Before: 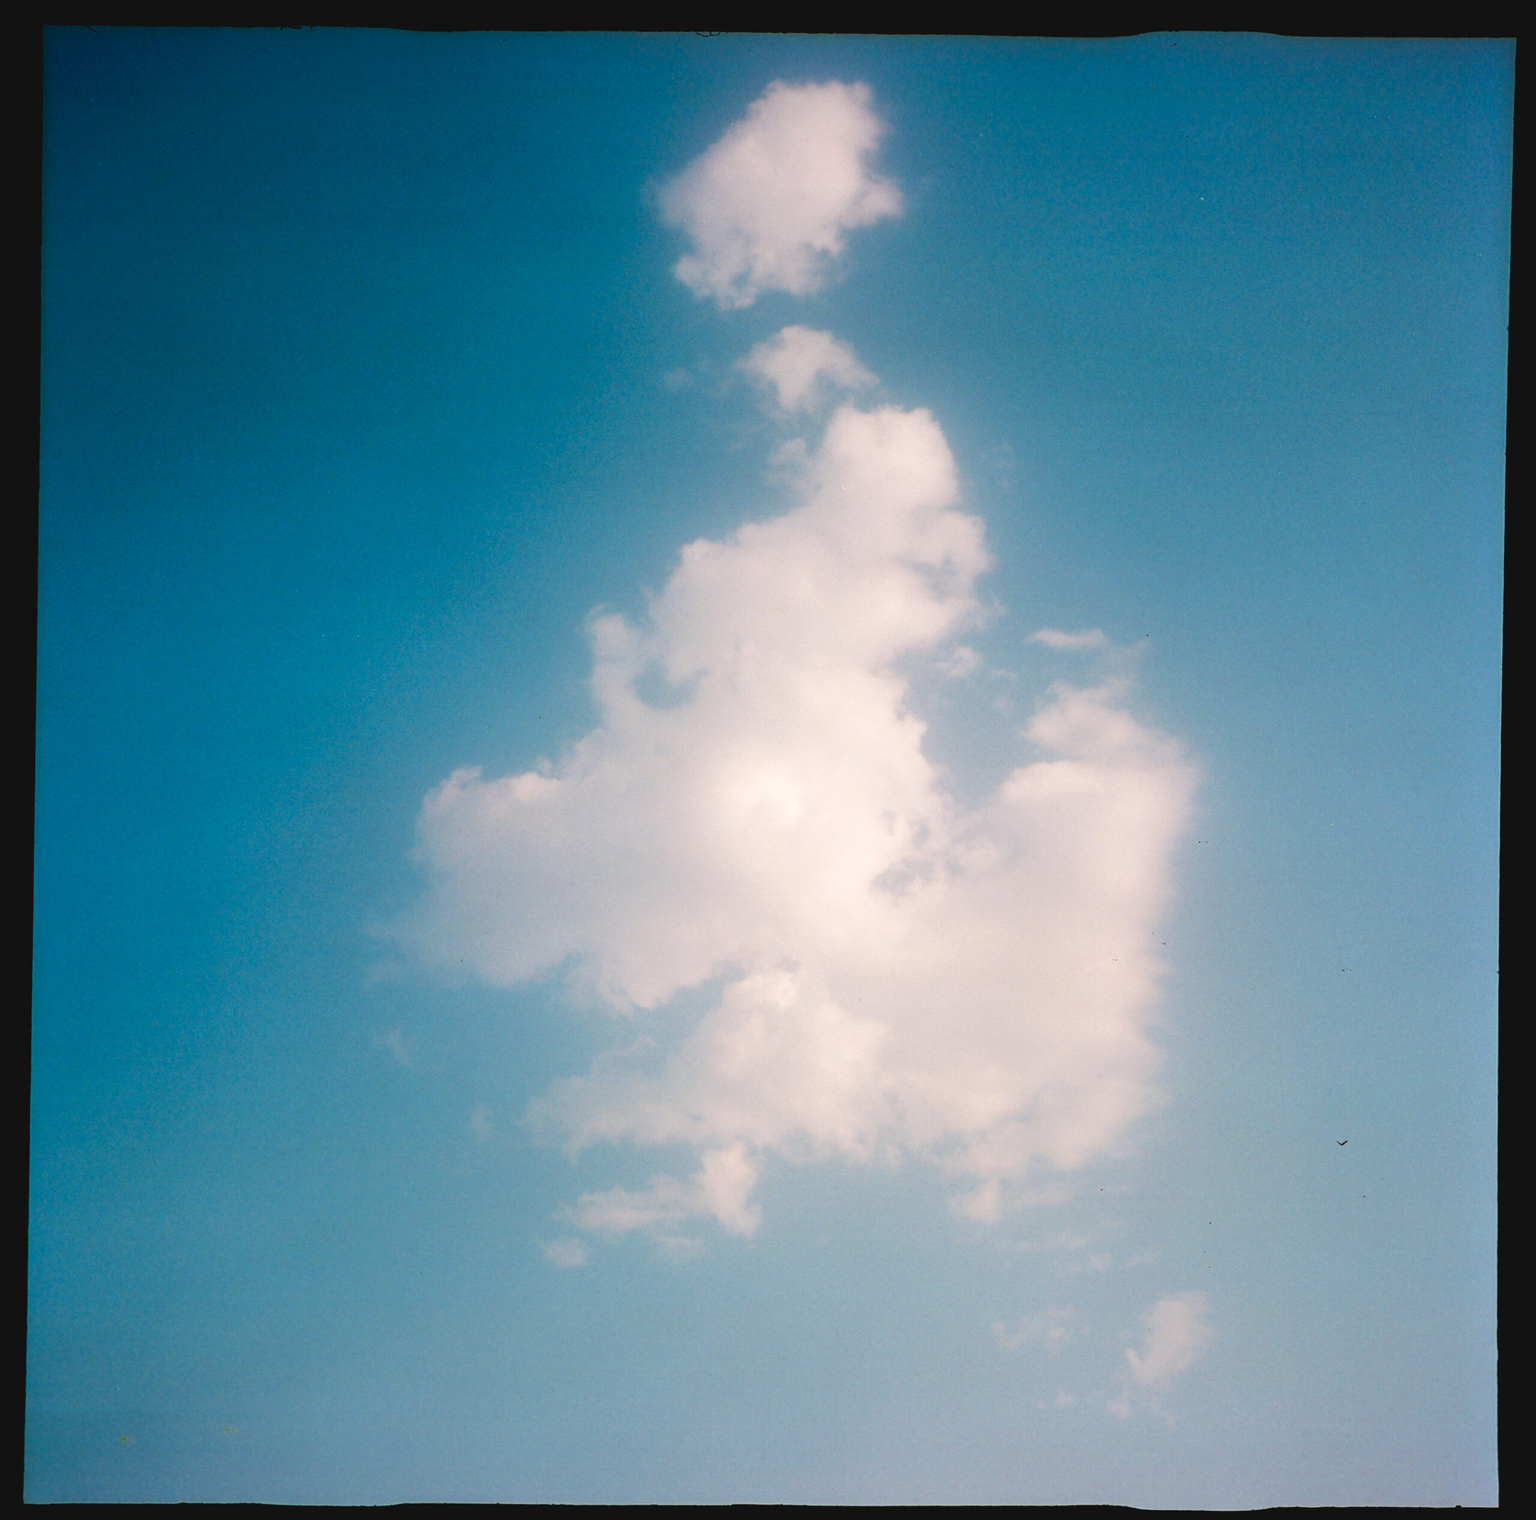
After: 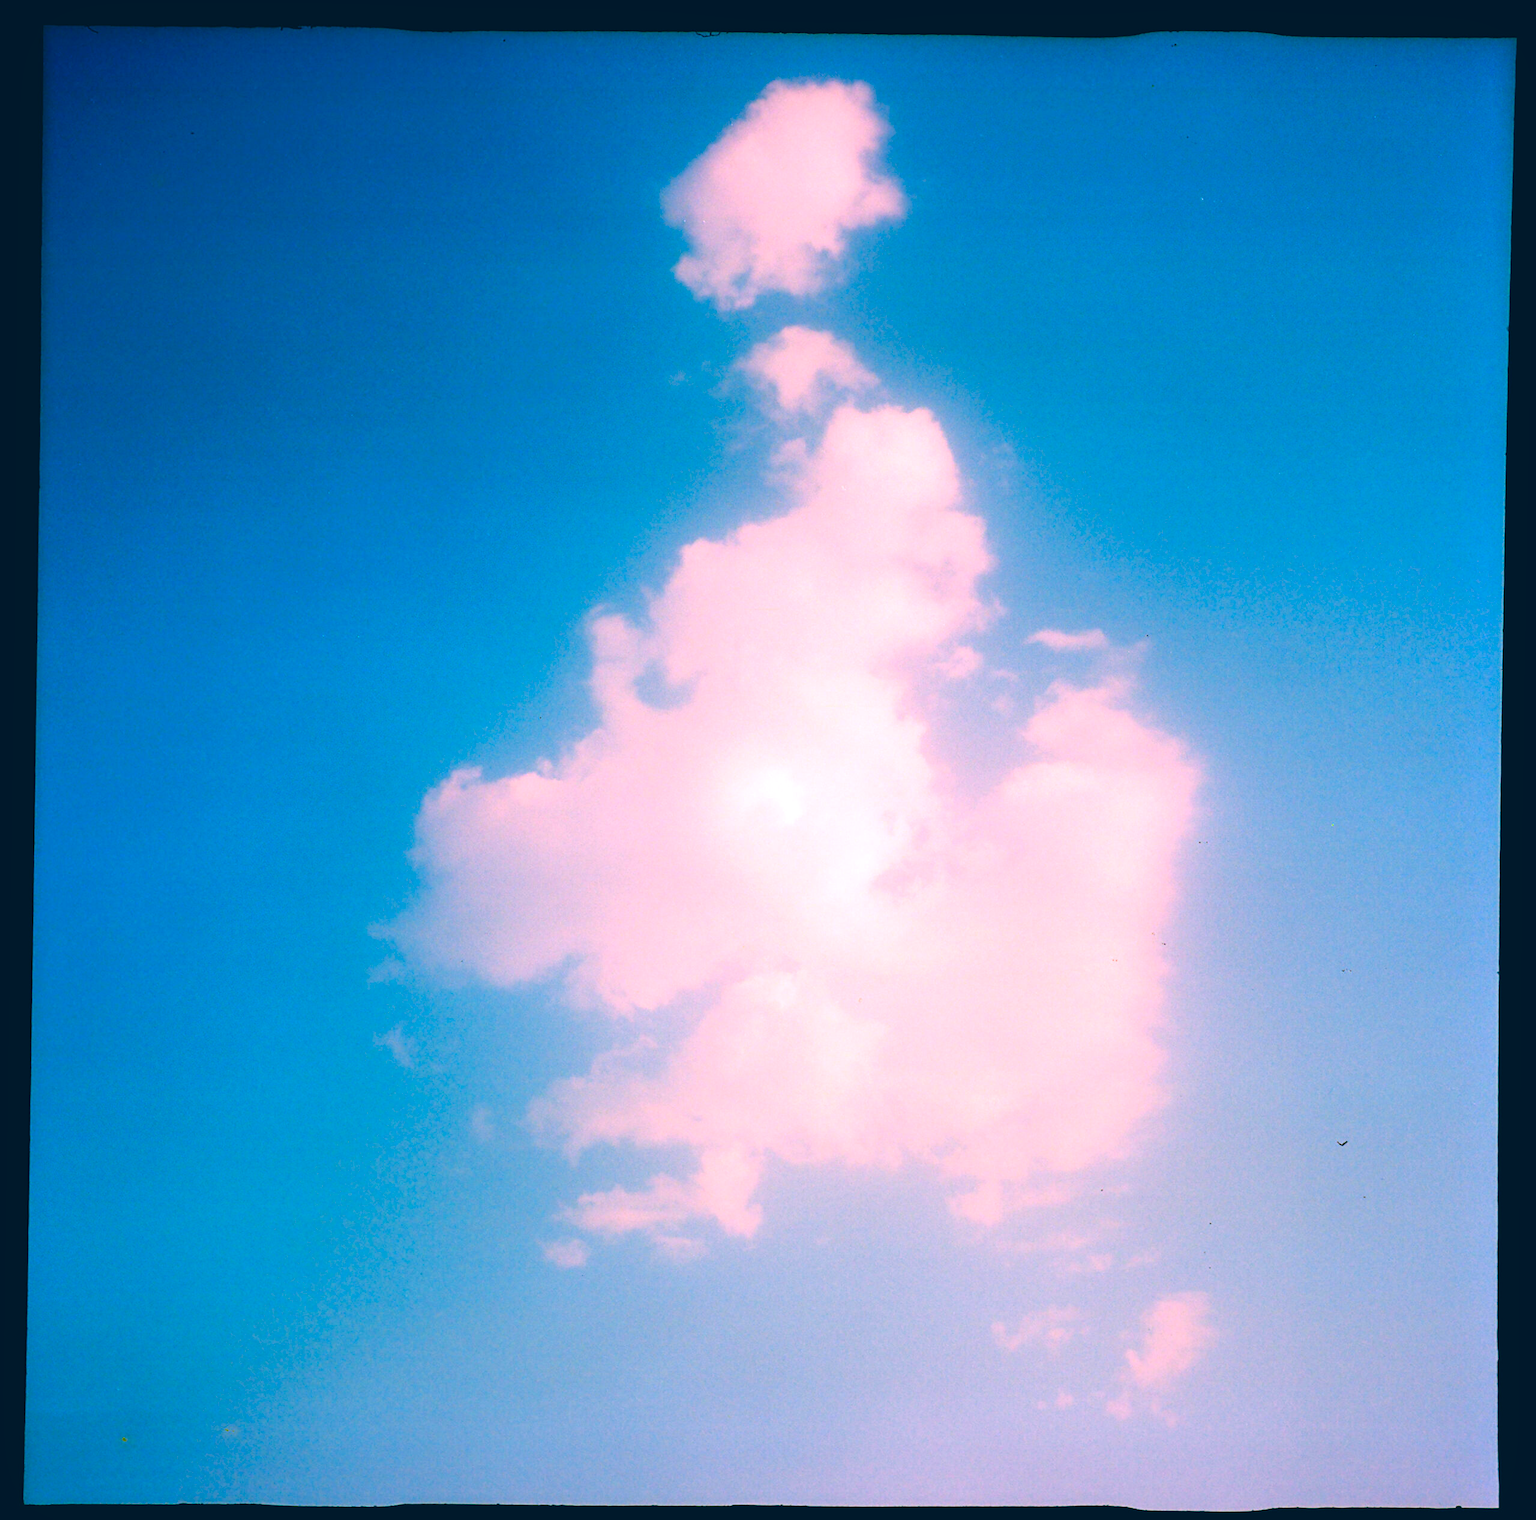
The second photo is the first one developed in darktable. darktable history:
color zones: curves: ch0 [(0, 0.5) (0.143, 0.5) (0.286, 0.5) (0.429, 0.5) (0.571, 0.5) (0.714, 0.476) (0.857, 0.5) (1, 0.5)]; ch2 [(0, 0.5) (0.143, 0.5) (0.286, 0.5) (0.429, 0.5) (0.571, 0.5) (0.714, 0.487) (0.857, 0.5) (1, 0.5)]
tone equalizer: -8 EV -0.381 EV, -7 EV -0.37 EV, -6 EV -0.334 EV, -5 EV -0.258 EV, -3 EV 0.208 EV, -2 EV 0.331 EV, -1 EV 0.363 EV, +0 EV 0.447 EV
color correction: highlights a* 16.67, highlights b* 0.251, shadows a* -15.04, shadows b* -14.27, saturation 1.56
